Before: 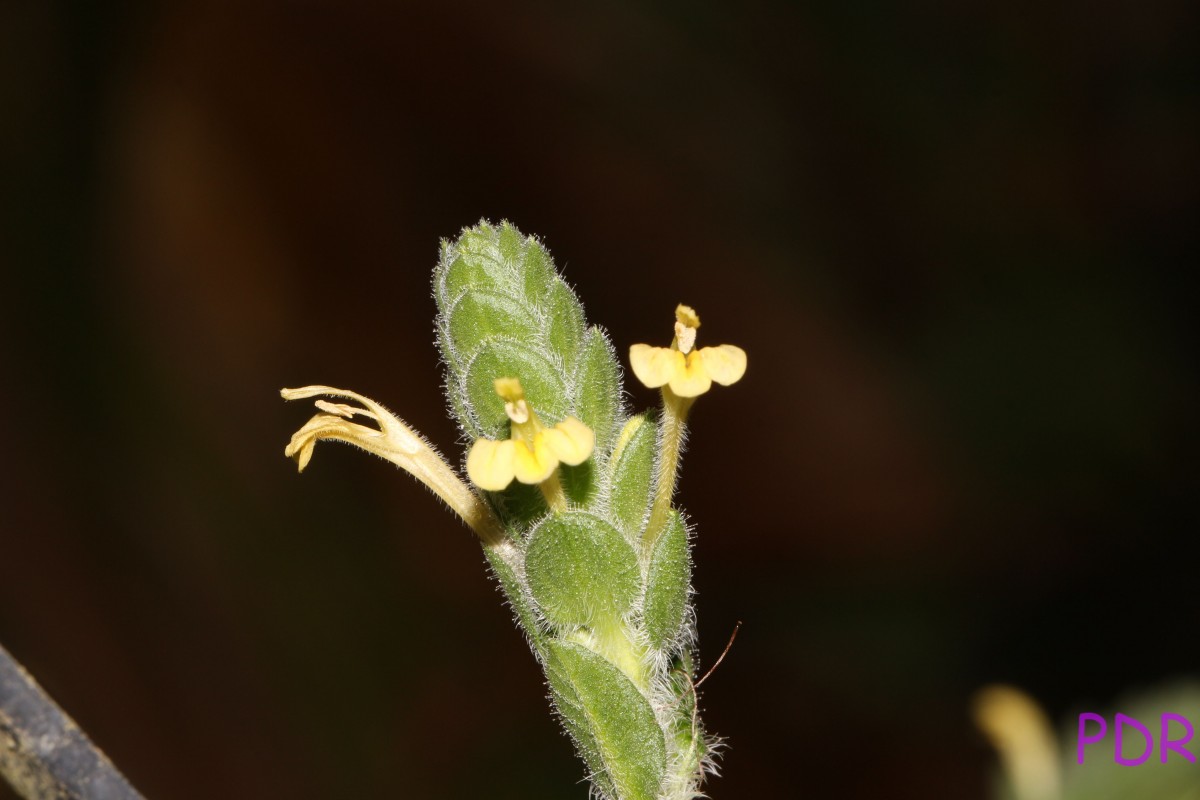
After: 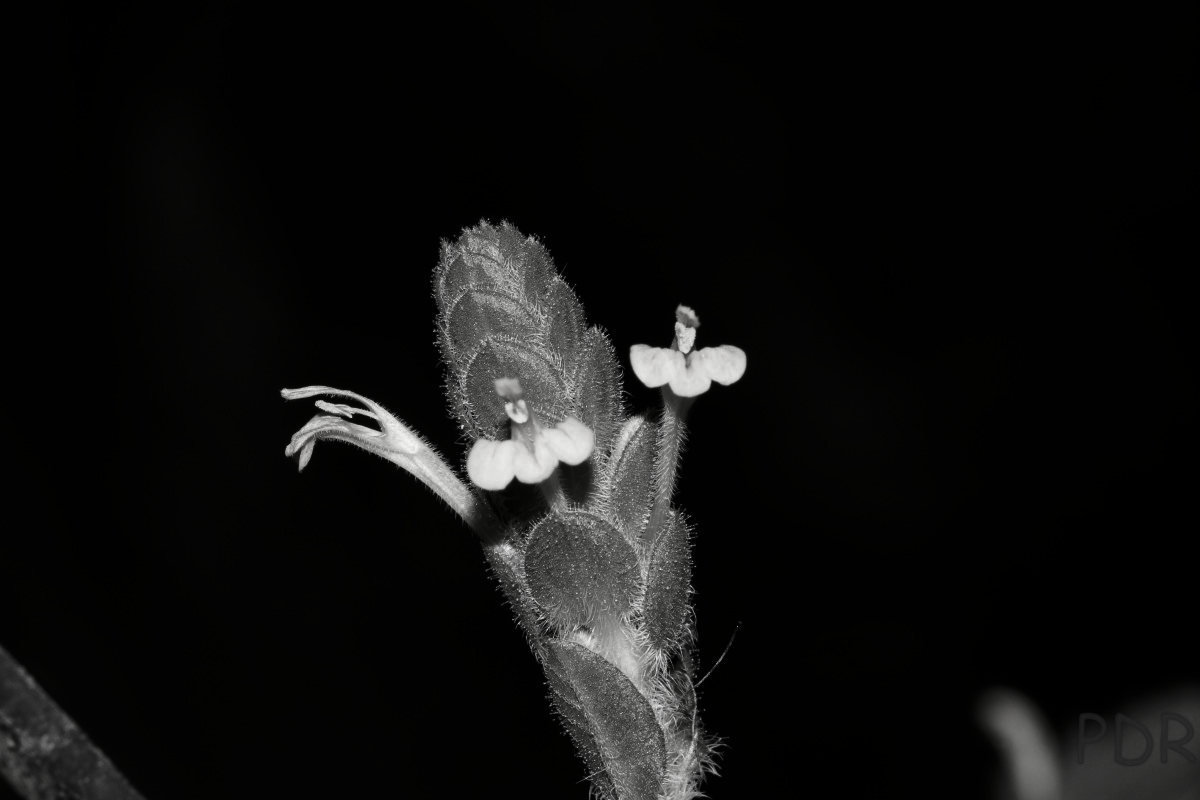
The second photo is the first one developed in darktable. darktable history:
contrast brightness saturation: contrast -0.027, brightness -0.573, saturation -0.988
